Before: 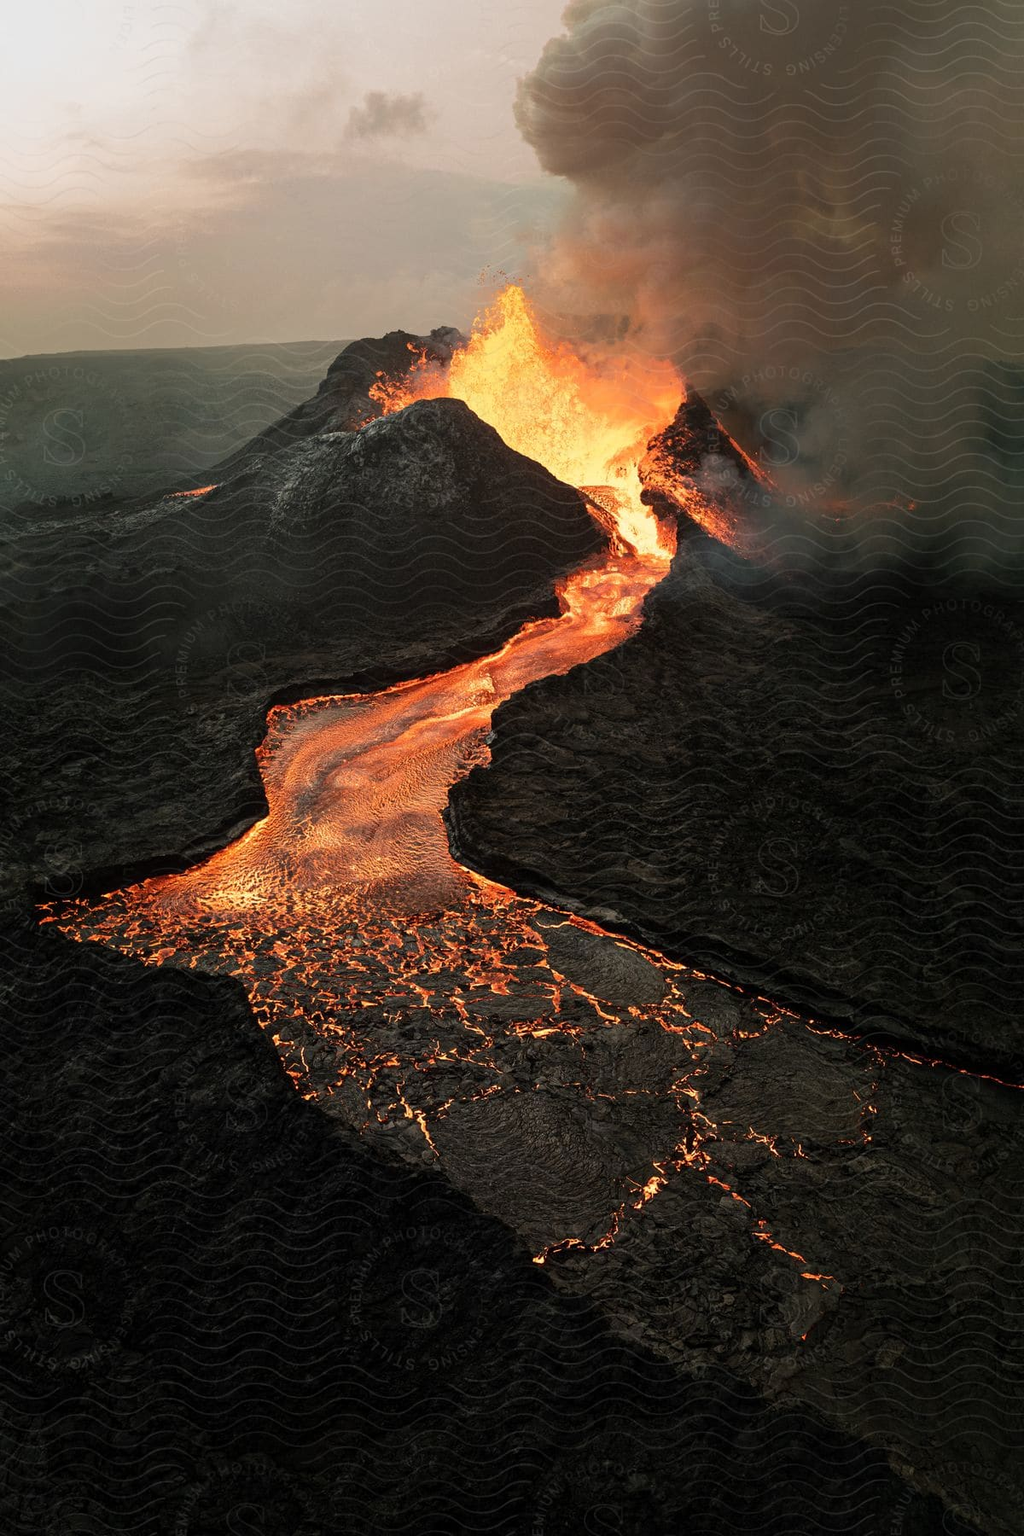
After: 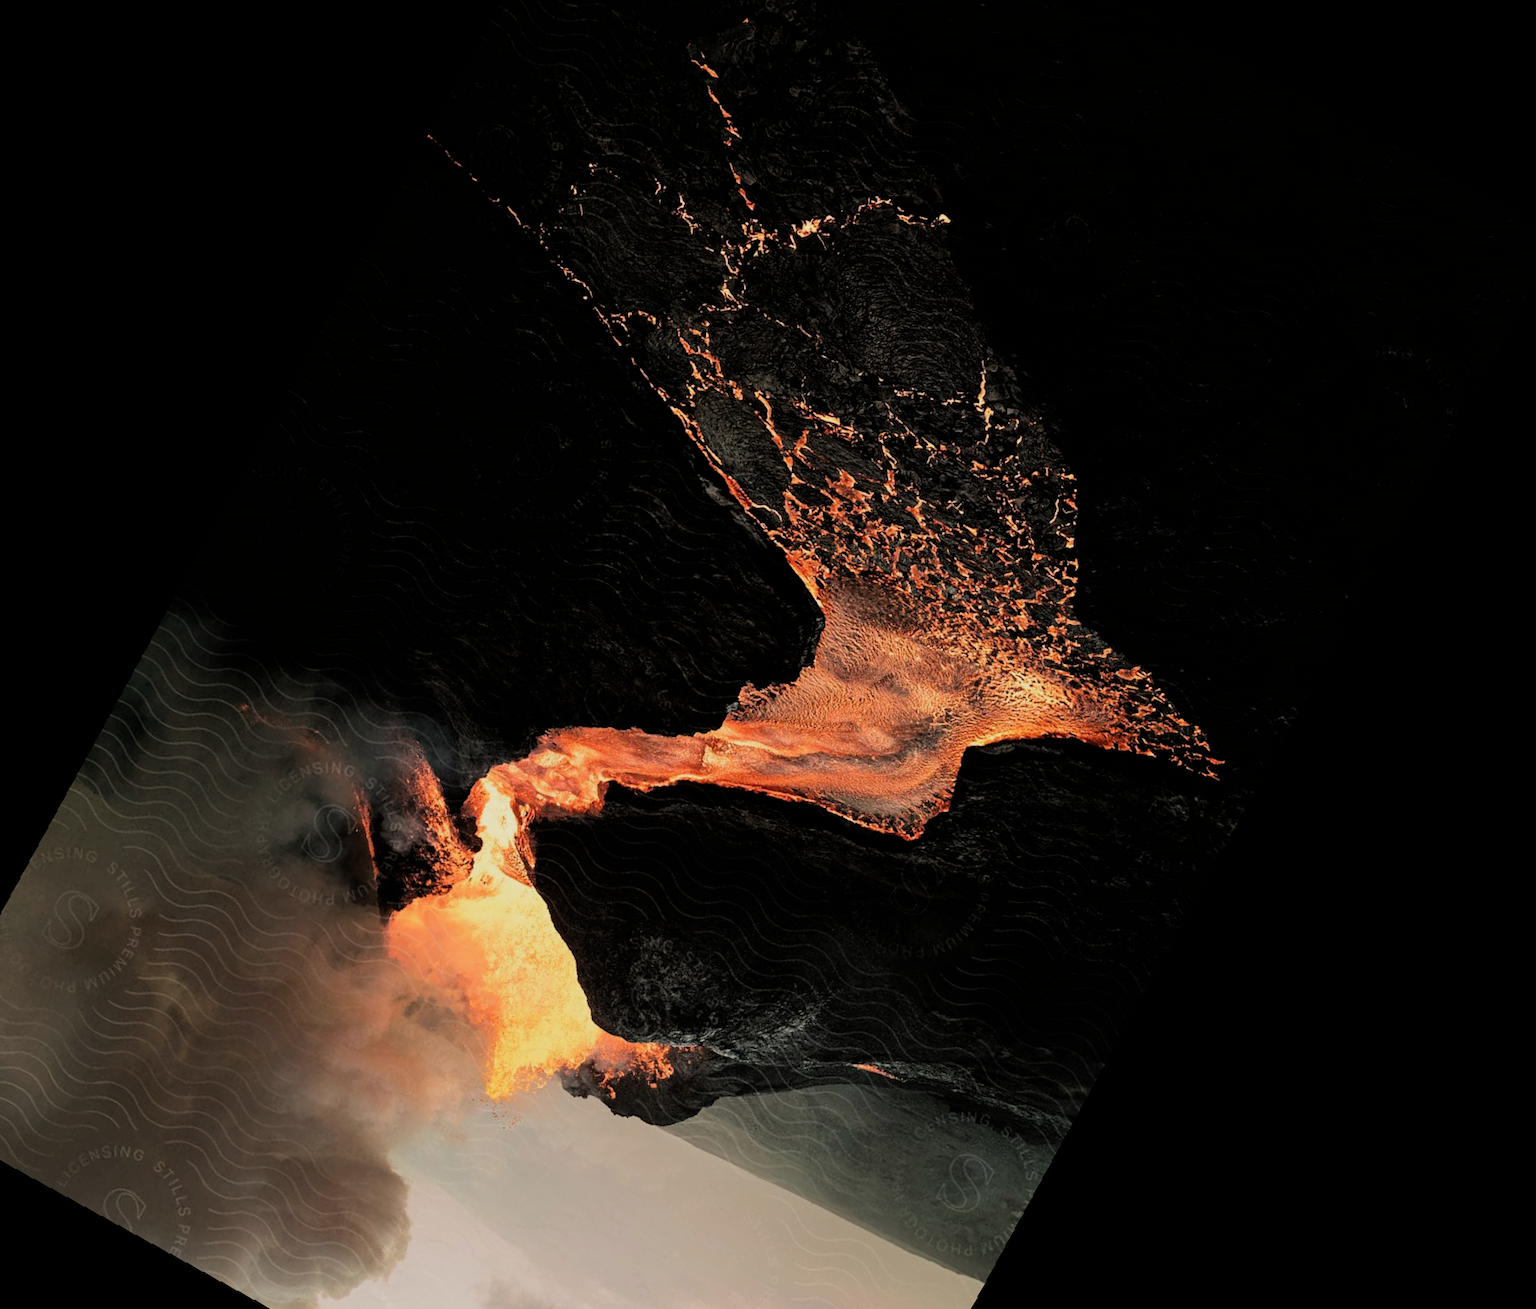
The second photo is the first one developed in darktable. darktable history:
crop and rotate: angle 148.68°, left 9.111%, top 15.603%, right 4.588%, bottom 17.041%
rotate and perspective: rotation -2.56°, automatic cropping off
filmic rgb: black relative exposure -5 EV, hardness 2.88, contrast 1.3, highlights saturation mix -30%
